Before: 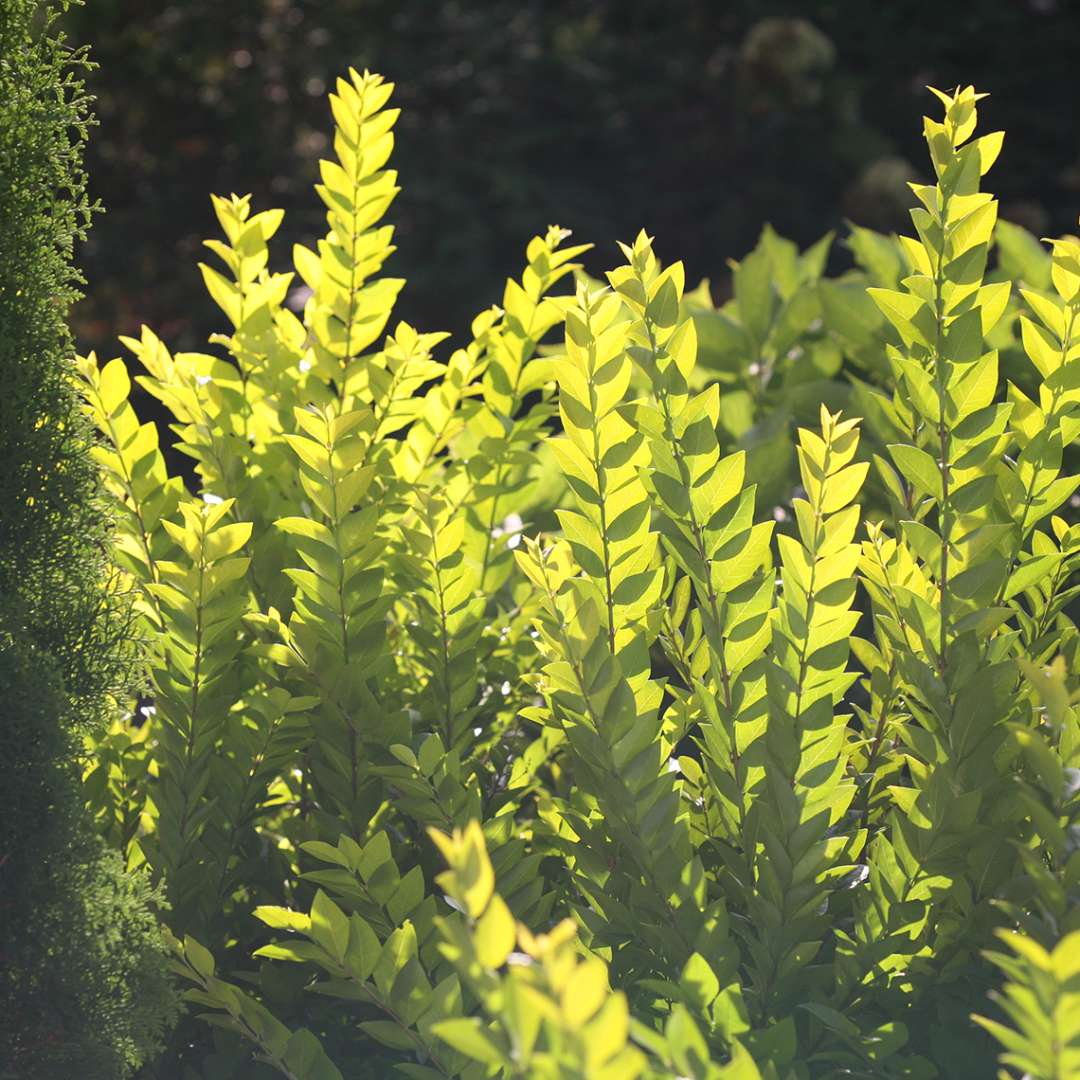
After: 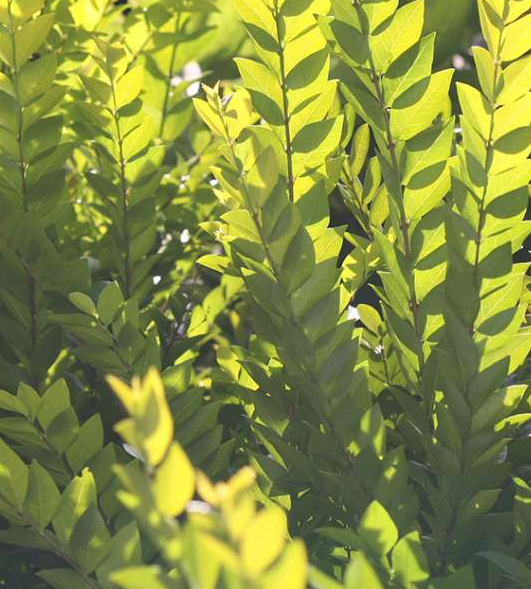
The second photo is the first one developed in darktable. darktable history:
crop: left 29.78%, top 41.94%, right 21.002%, bottom 3.493%
